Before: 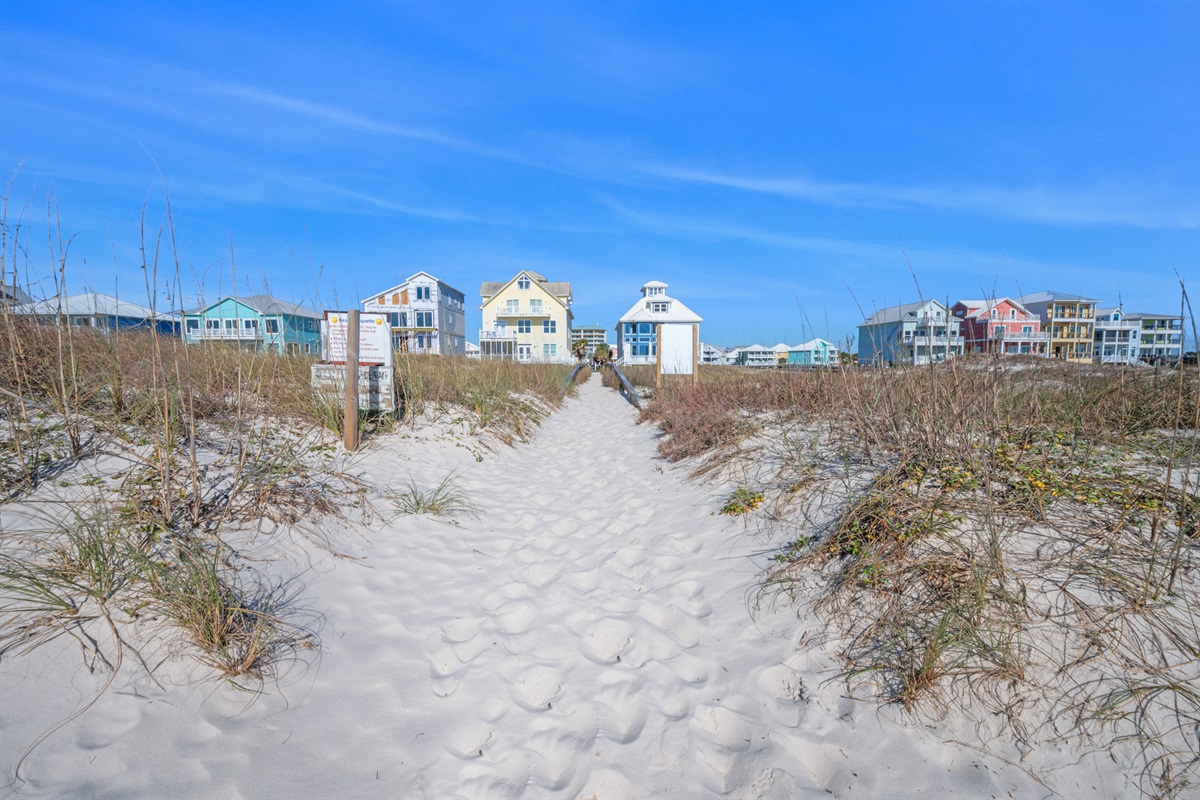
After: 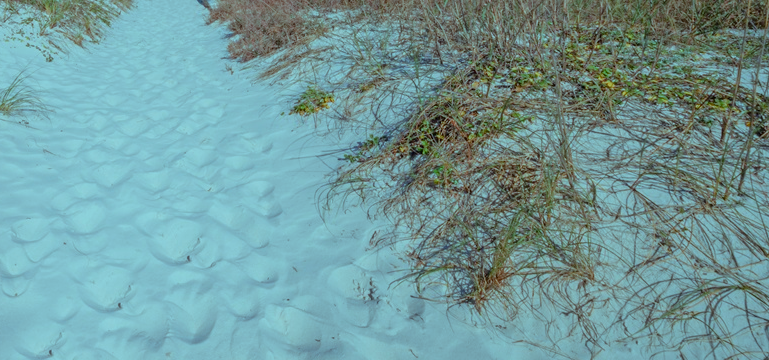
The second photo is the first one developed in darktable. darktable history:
crop and rotate: left 35.84%, top 50.052%, bottom 4.921%
color balance rgb: shadows lift › chroma 2.05%, shadows lift › hue 216.45°, highlights gain › luminance -32.889%, highlights gain › chroma 5.807%, highlights gain › hue 216.73°, perceptual saturation grading › global saturation 0.218%, perceptual saturation grading › highlights -16.107%, perceptual saturation grading › shadows 25.405%, global vibrance 14.239%
